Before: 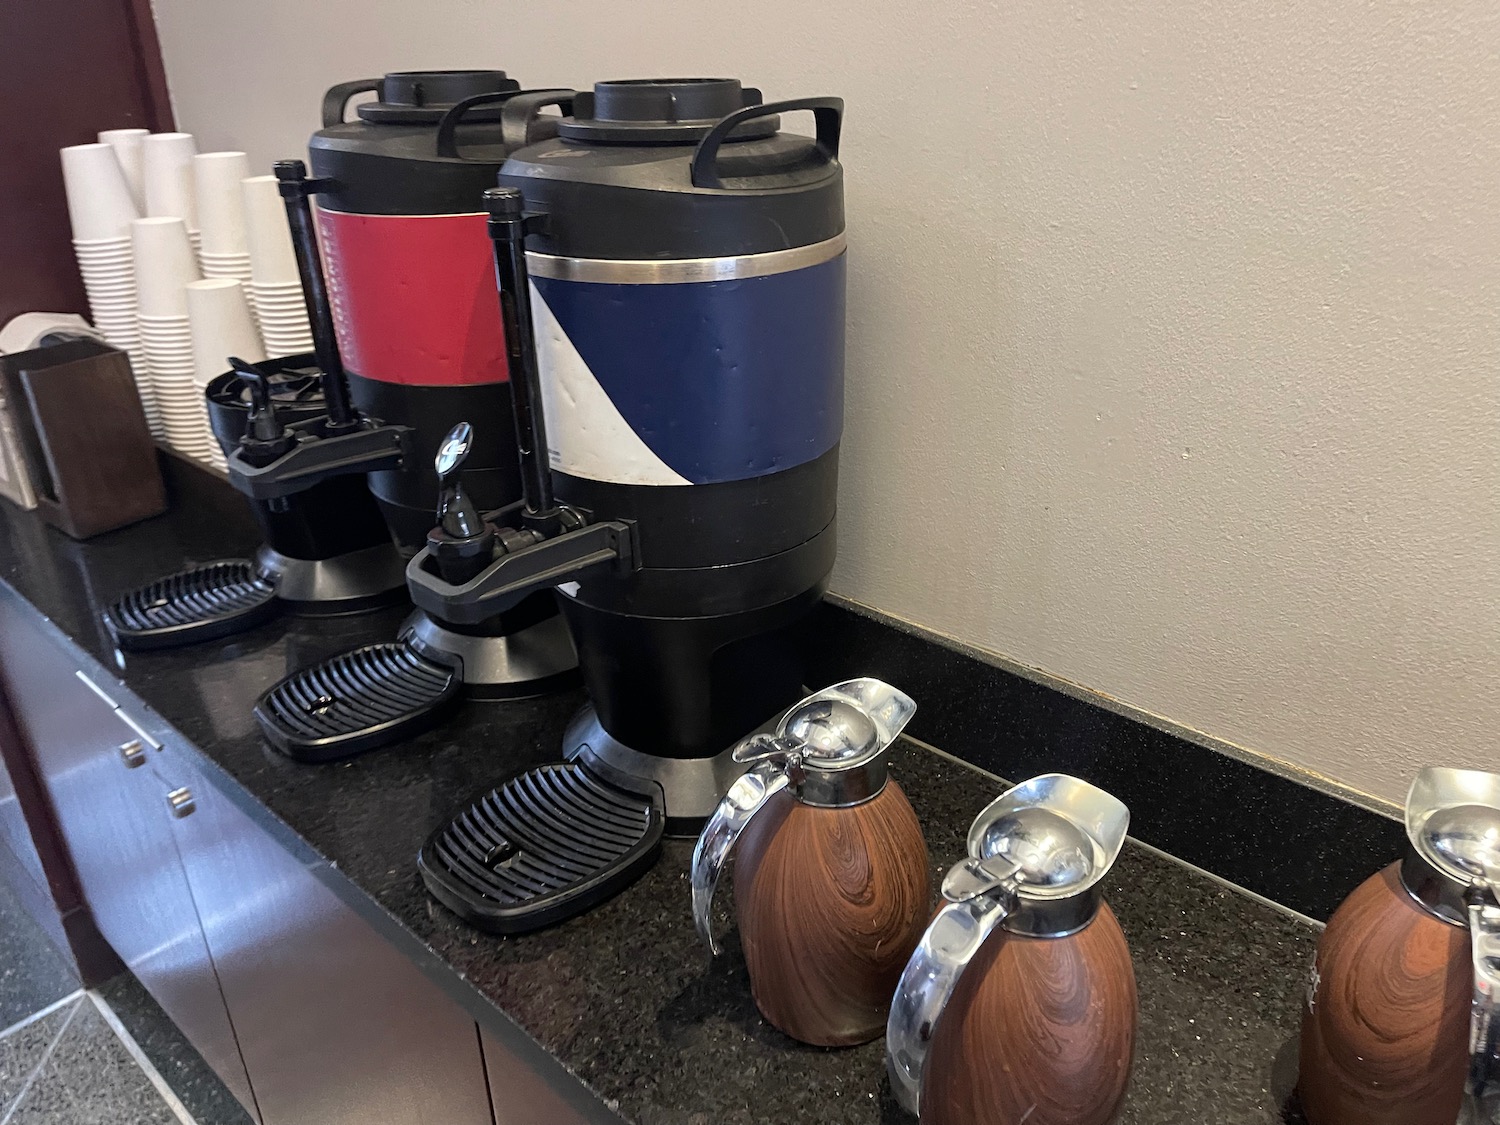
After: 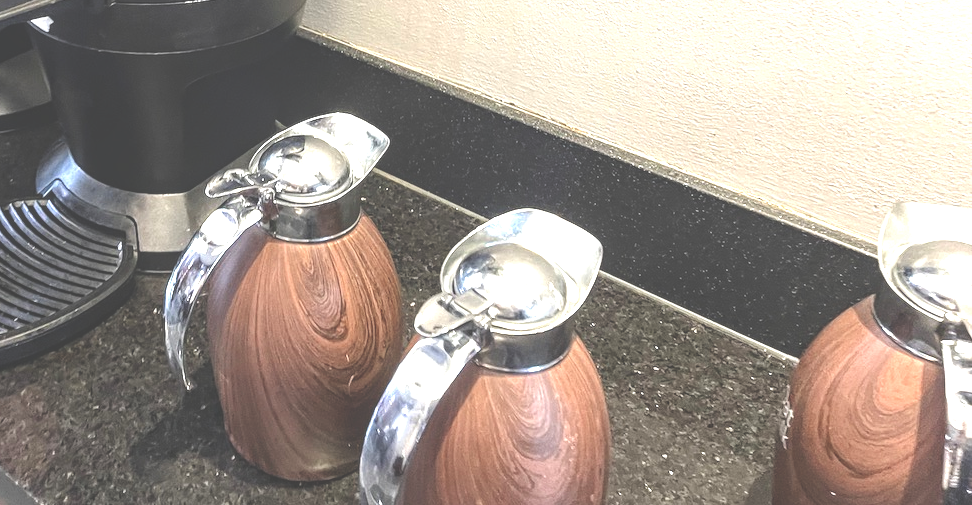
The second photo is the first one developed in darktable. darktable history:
color balance rgb: perceptual saturation grading › global saturation 0.18%, perceptual saturation grading › highlights -19.954%, perceptual saturation grading › shadows 19.875%
crop and rotate: left 35.185%, top 50.24%, bottom 4.852%
local contrast: on, module defaults
exposure: black level correction -0.023, exposure 1.396 EV, compensate highlight preservation false
